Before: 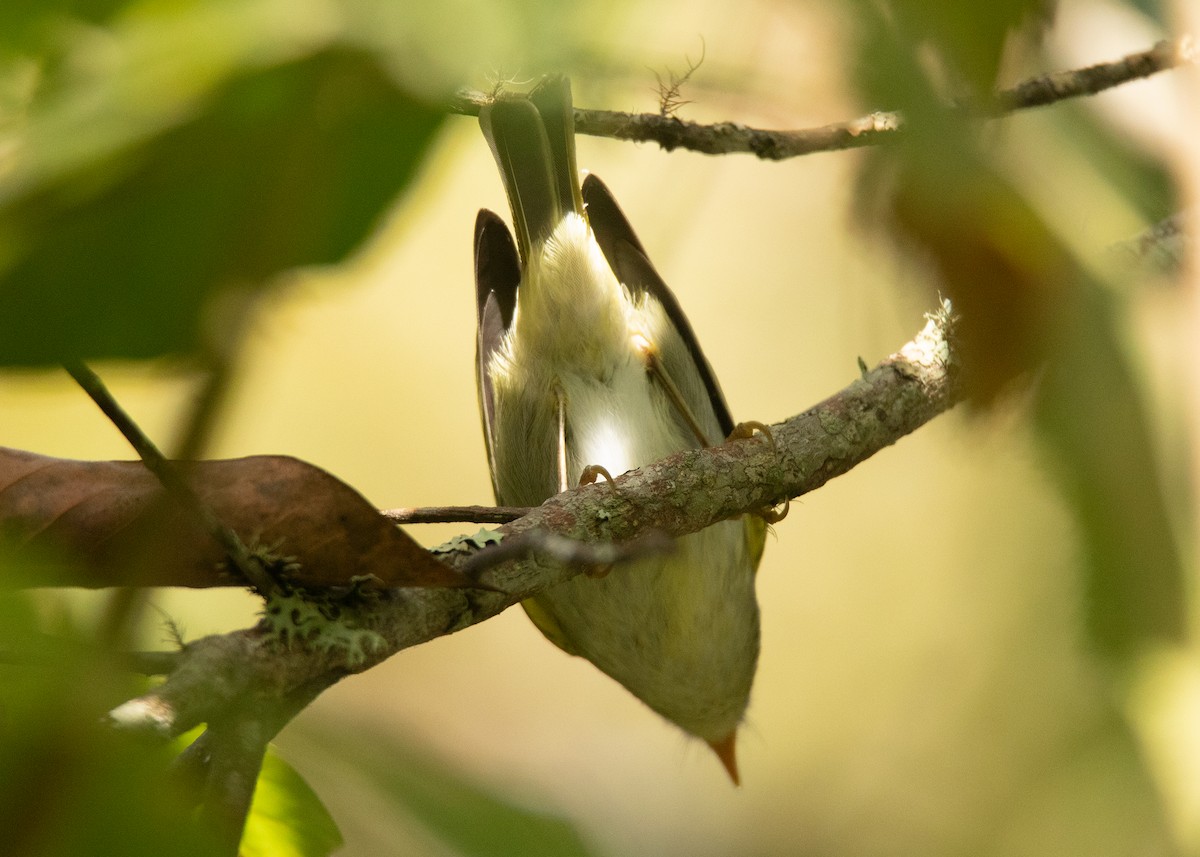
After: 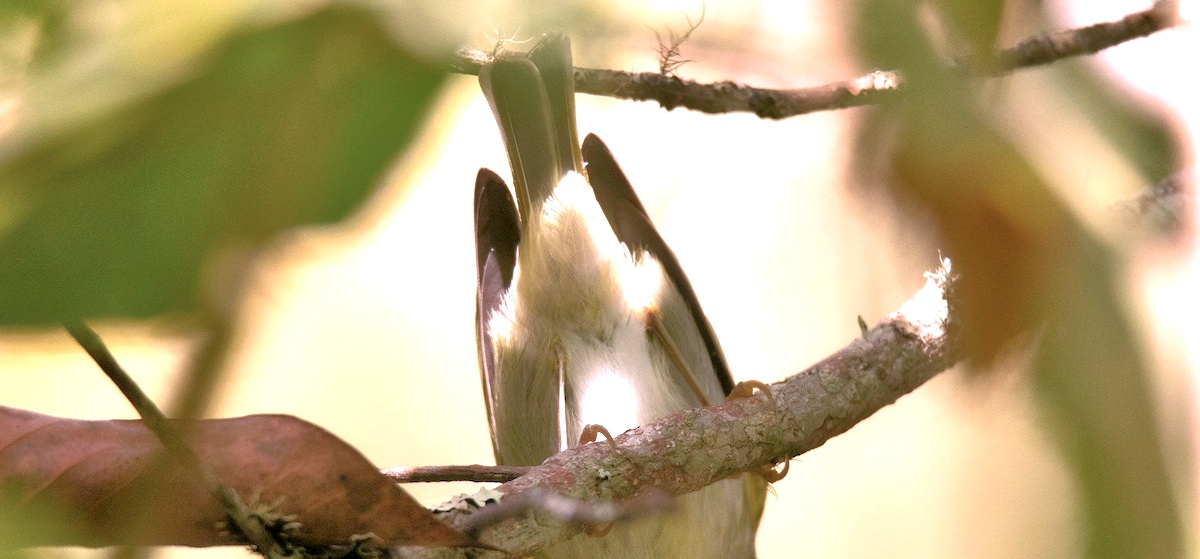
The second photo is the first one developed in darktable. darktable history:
tone equalizer: -7 EV 0.149 EV, -6 EV 0.605 EV, -5 EV 1.14 EV, -4 EV 1.31 EV, -3 EV 1.15 EV, -2 EV 0.6 EV, -1 EV 0.155 EV
contrast equalizer: y [[0.579, 0.58, 0.505, 0.5, 0.5, 0.5], [0.5 ×6], [0.5 ×6], [0 ×6], [0 ×6]]
crop and rotate: top 4.893%, bottom 29.835%
tone curve: curves: ch0 [(0, 0) (0.915, 0.89) (1, 1)], color space Lab, linked channels, preserve colors none
exposure: black level correction 0, exposure 0.691 EV, compensate highlight preservation false
color correction: highlights a* 15.16, highlights b* -24.36
